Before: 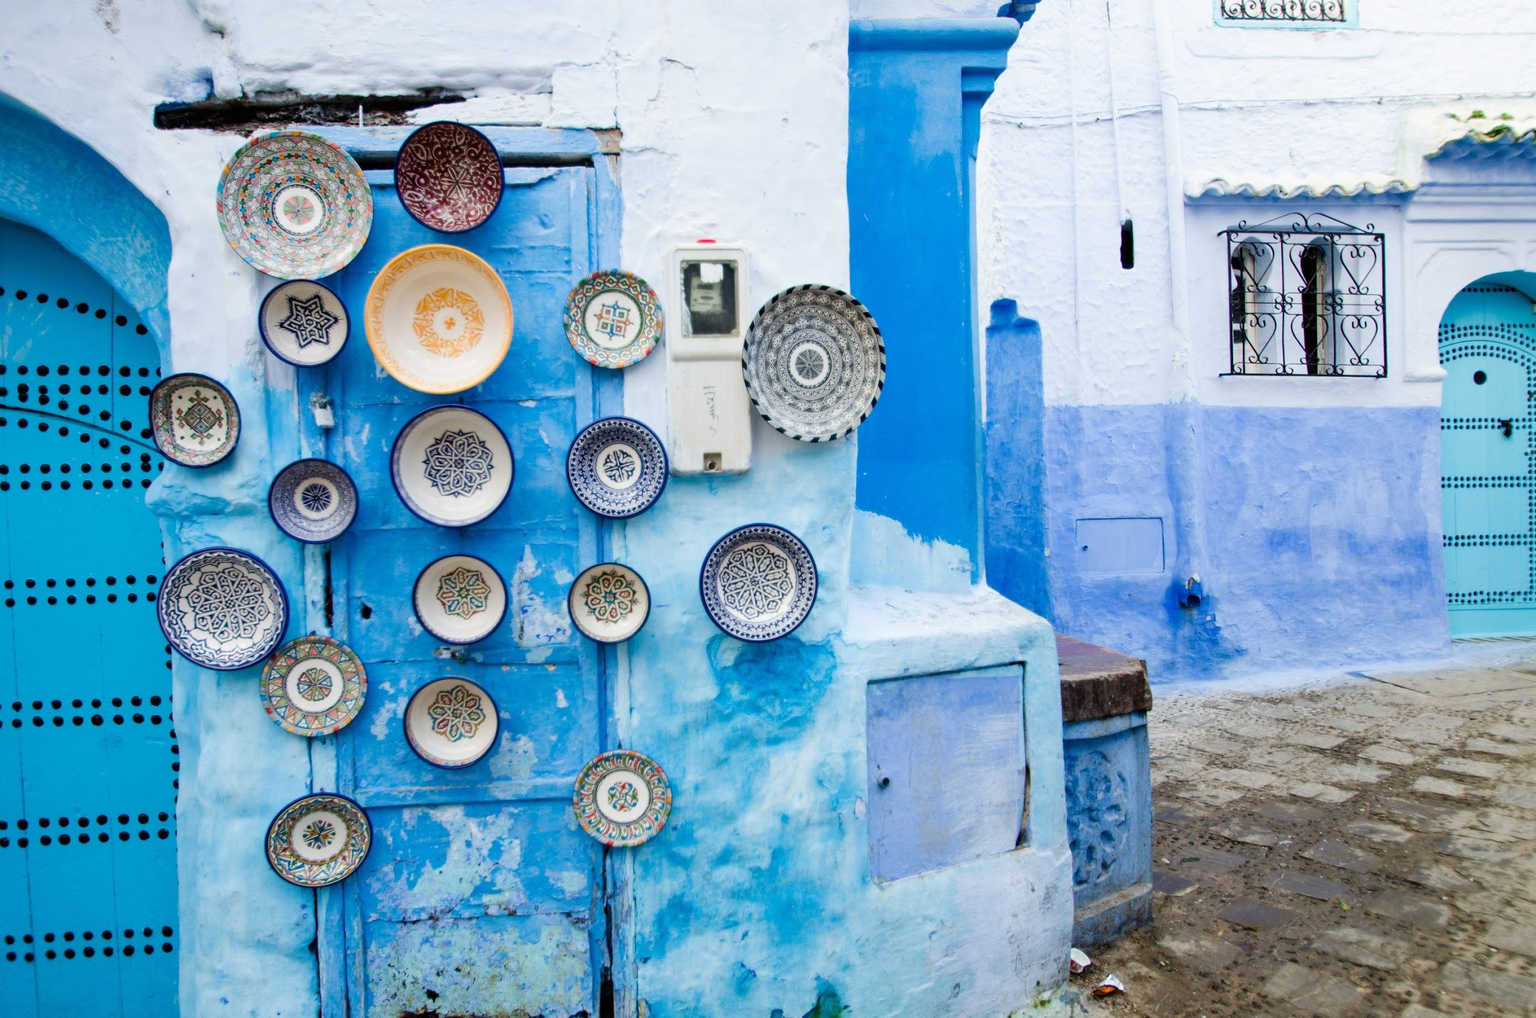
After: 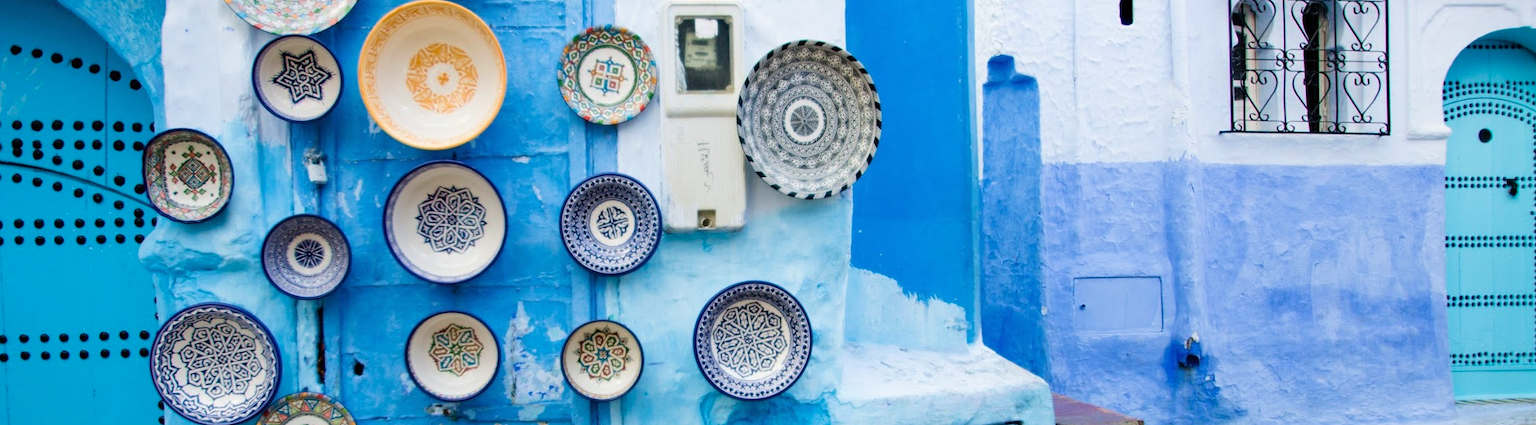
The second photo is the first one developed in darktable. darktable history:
velvia: on, module defaults
crop and rotate: top 23.84%, bottom 34.294%
rotate and perspective: rotation 0.192°, lens shift (horizontal) -0.015, crop left 0.005, crop right 0.996, crop top 0.006, crop bottom 0.99
